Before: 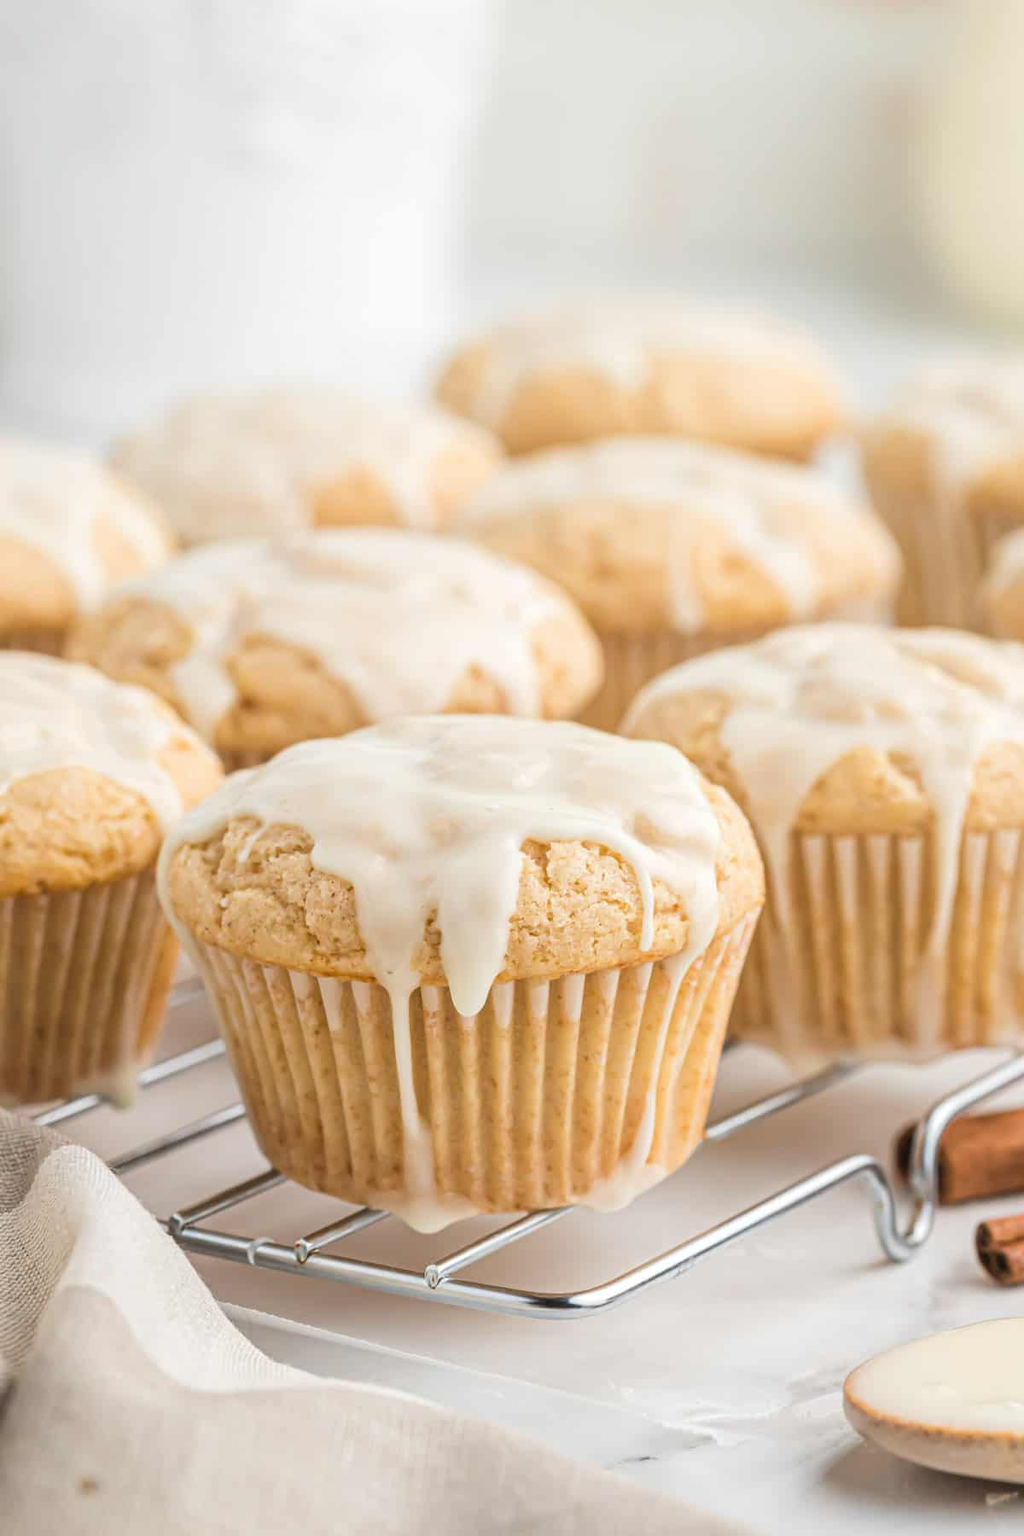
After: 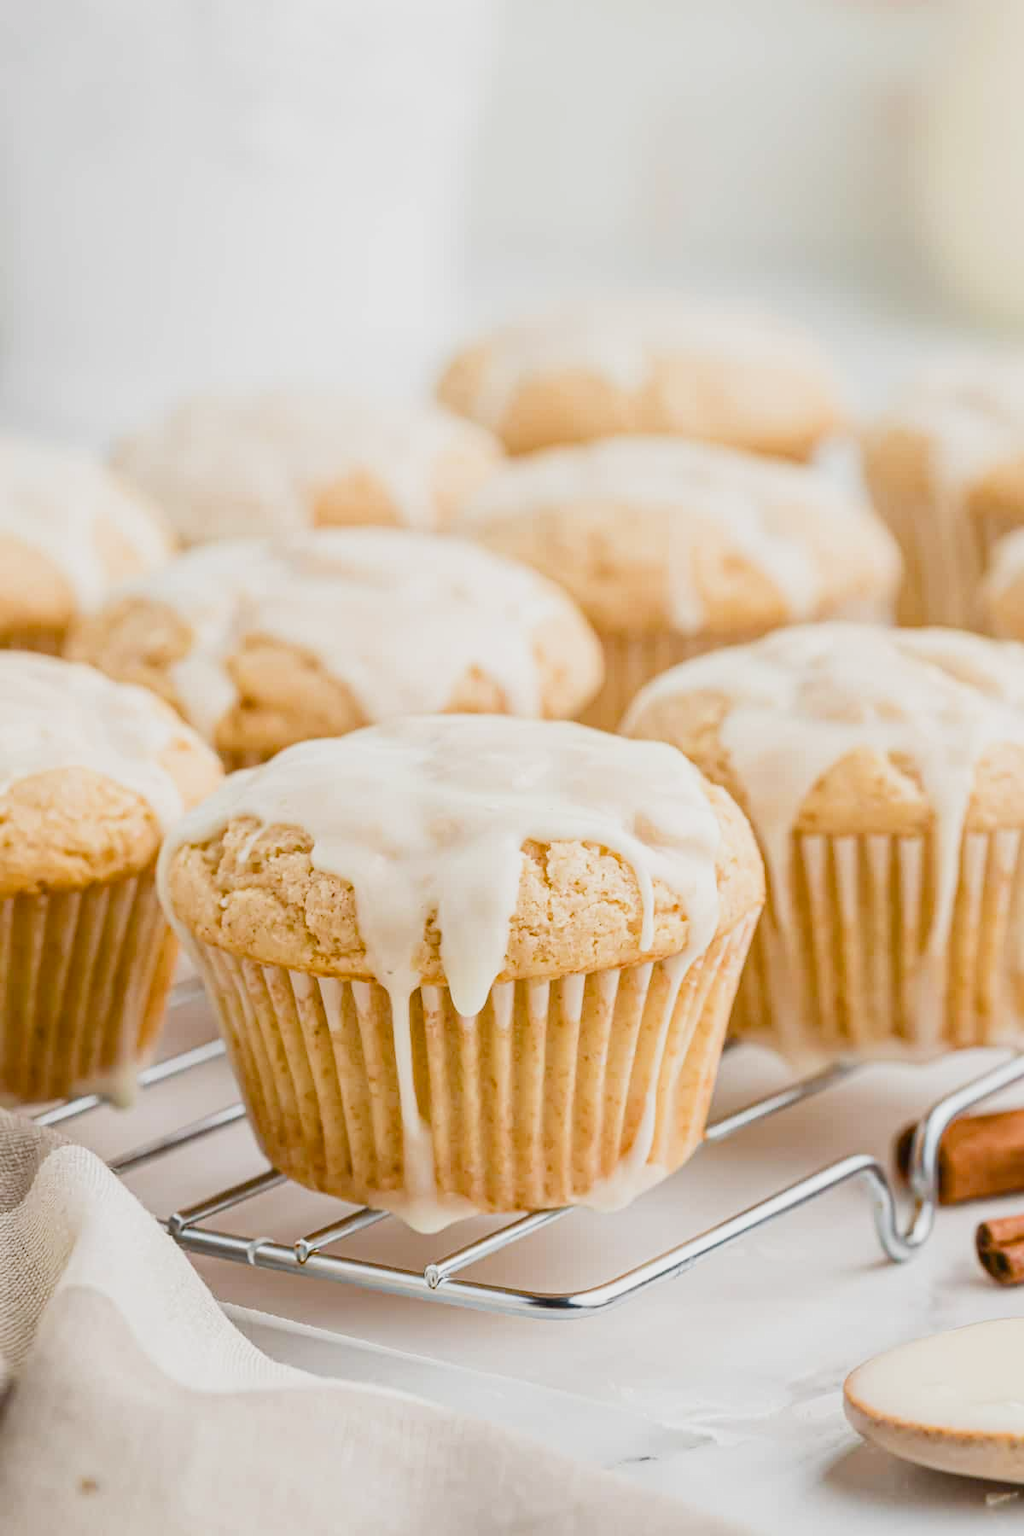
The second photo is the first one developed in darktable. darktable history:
color balance rgb: perceptual saturation grading › global saturation 20%, perceptual saturation grading › highlights -25%, perceptual saturation grading › shadows 50%
tone equalizer: on, module defaults
sigmoid: contrast 1.22, skew 0.65
contrast brightness saturation: contrast 0.07
